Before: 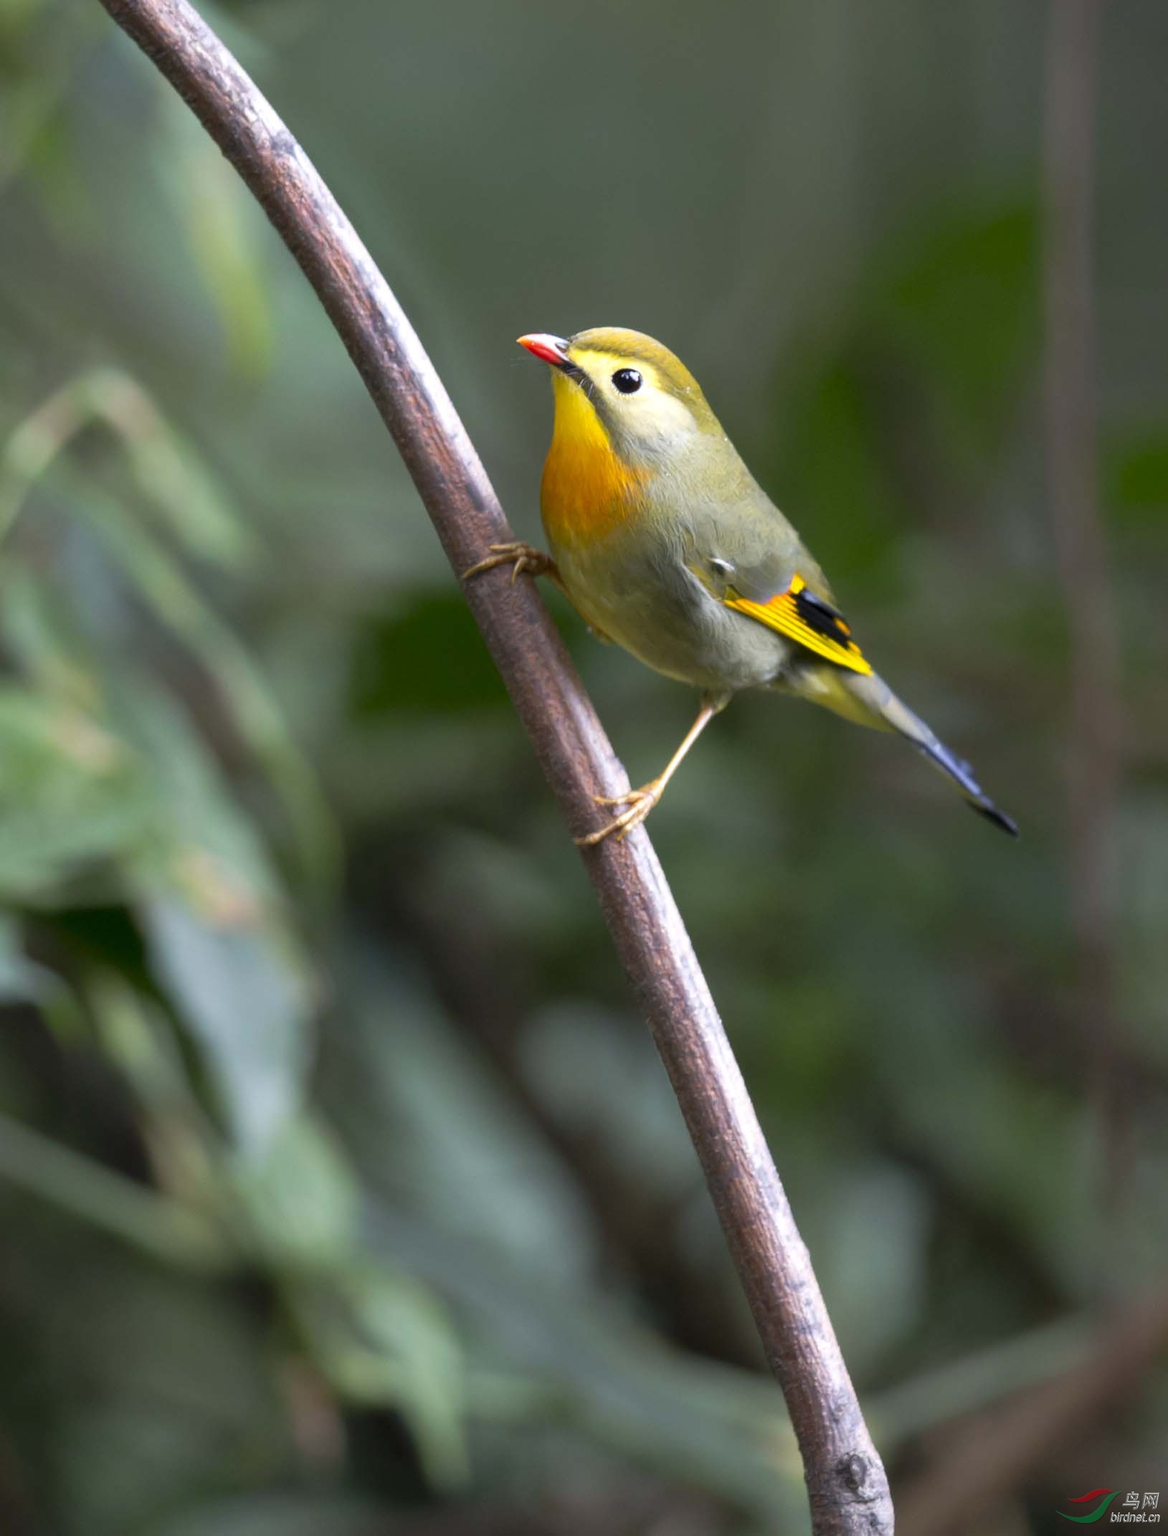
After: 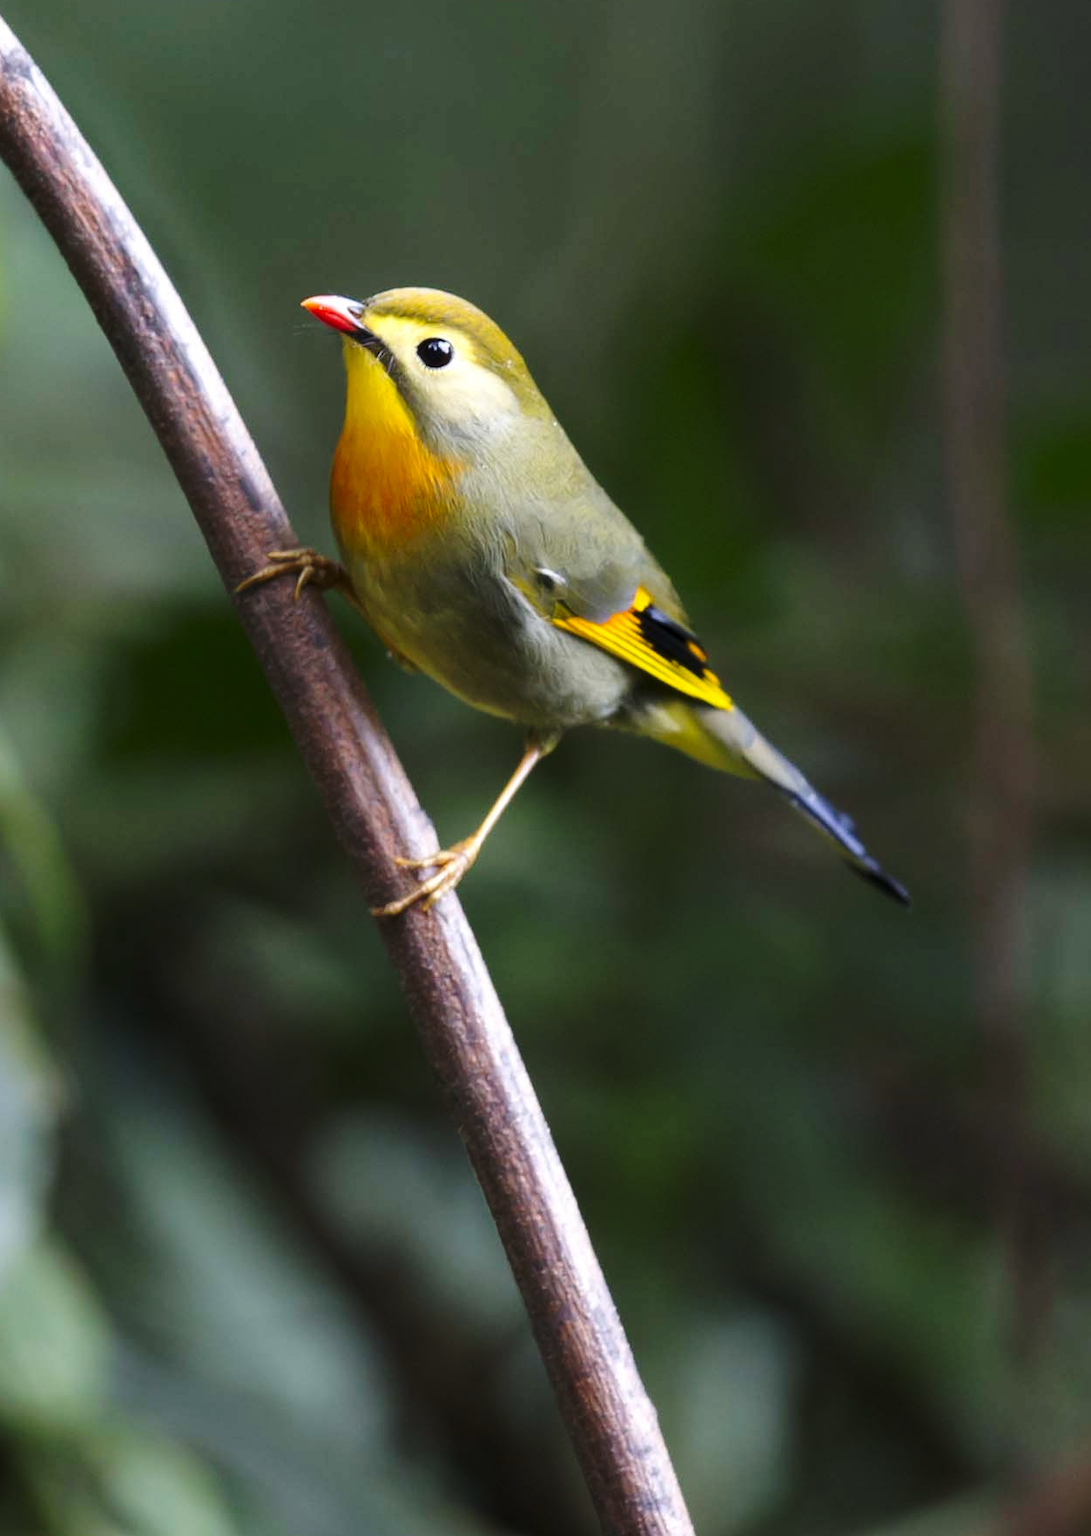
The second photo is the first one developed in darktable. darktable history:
crop: left 23.02%, top 5.918%, bottom 11.683%
base curve: curves: ch0 [(0, 0) (0.073, 0.04) (0.157, 0.139) (0.492, 0.492) (0.758, 0.758) (1, 1)], preserve colors none
